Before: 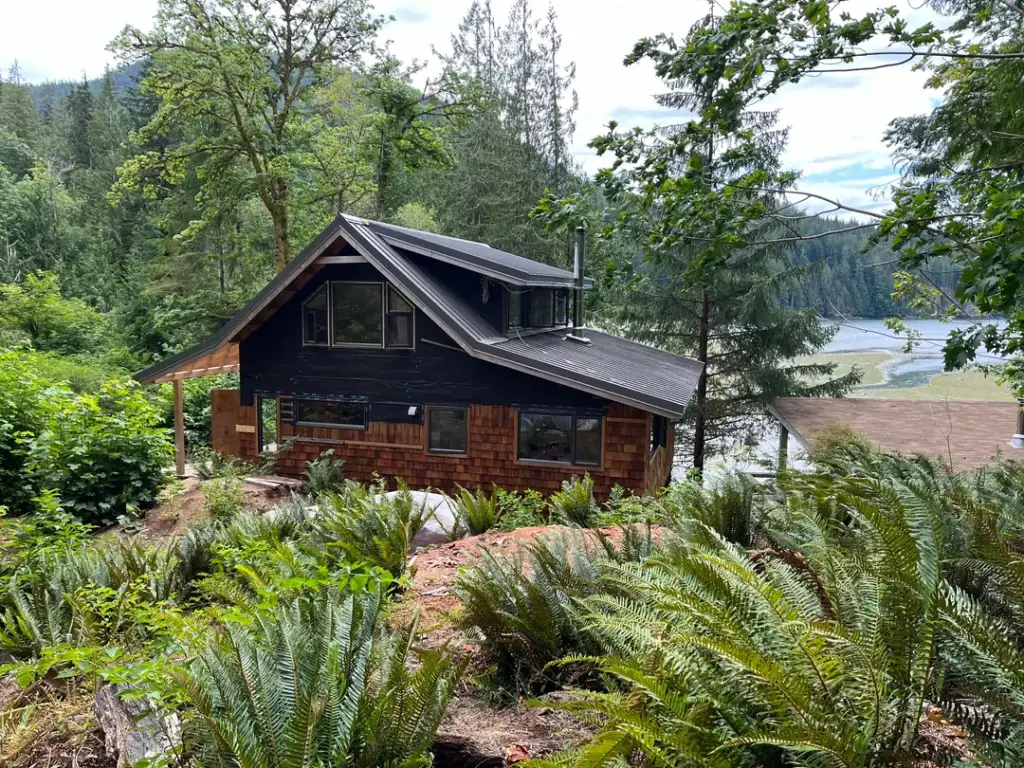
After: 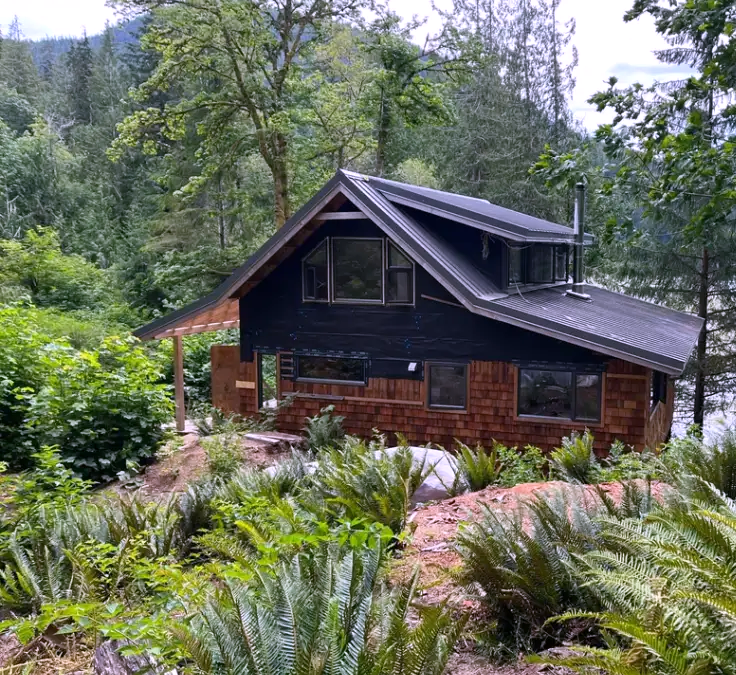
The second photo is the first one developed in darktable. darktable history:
crop: top 5.803%, right 27.864%, bottom 5.804%
white balance: red 1.042, blue 1.17
